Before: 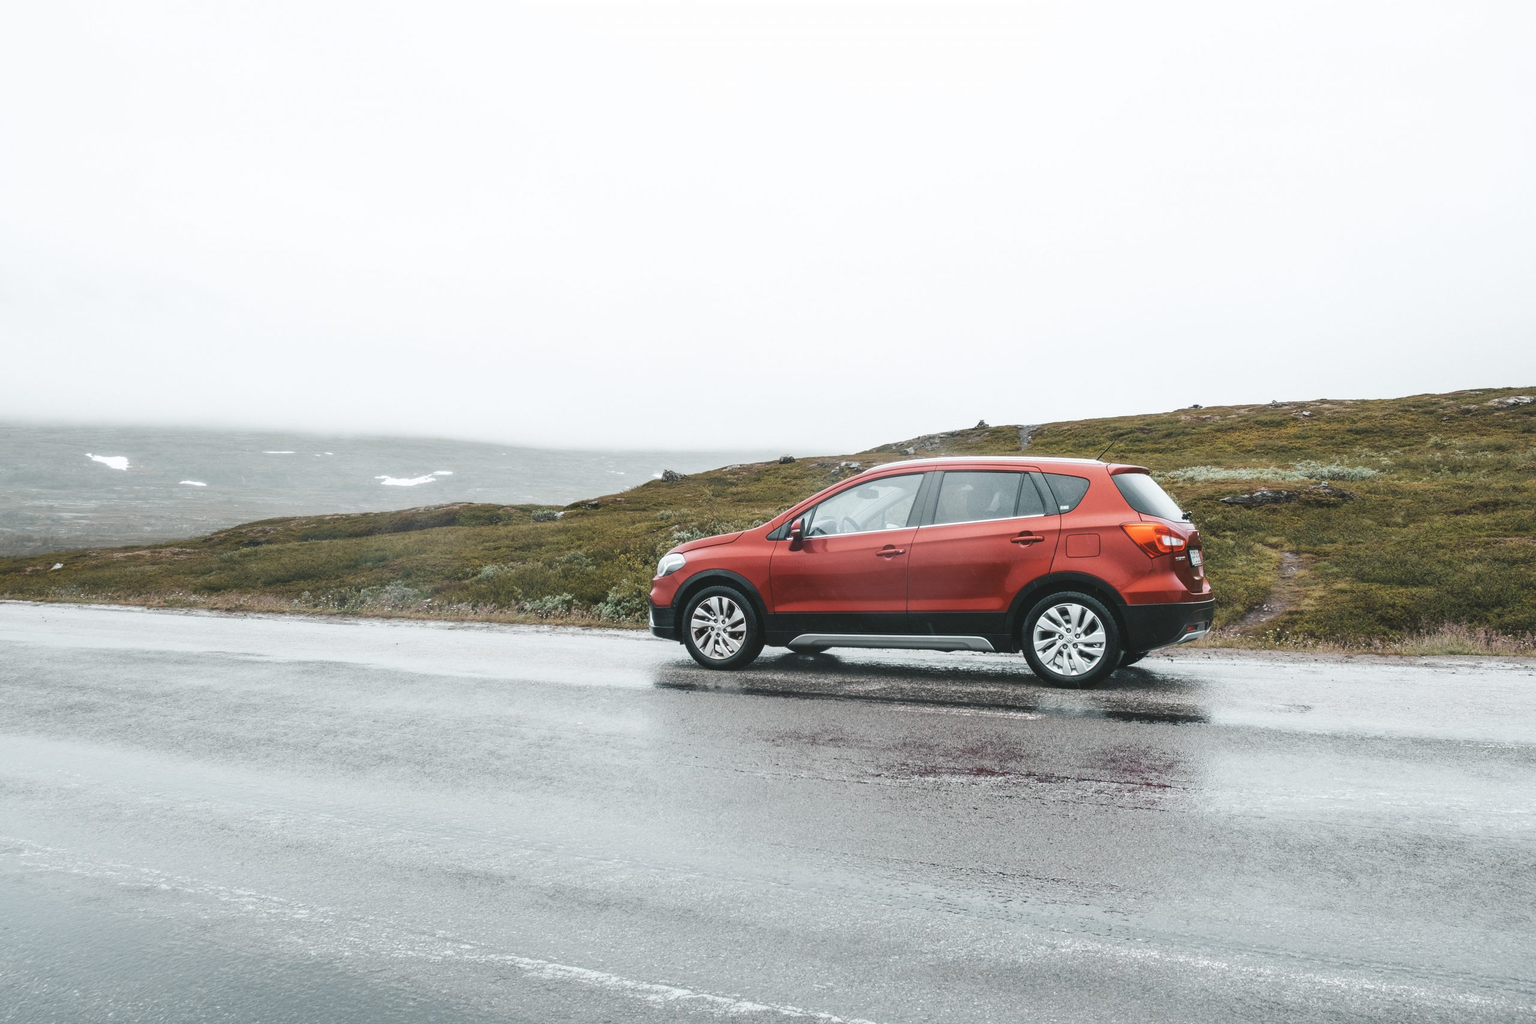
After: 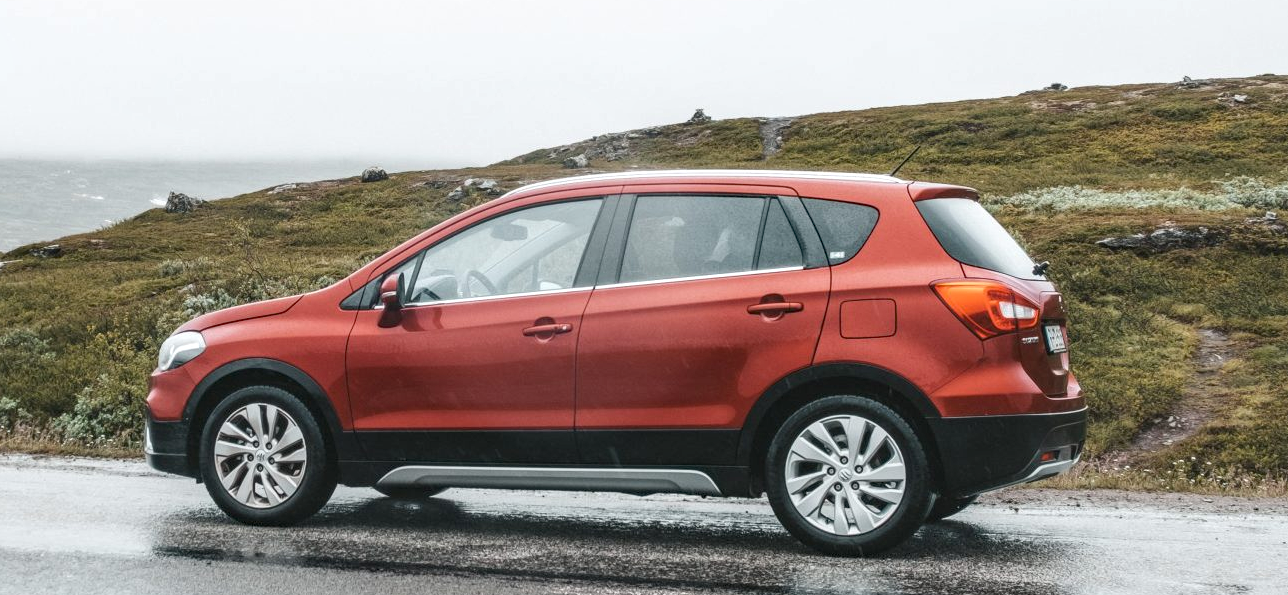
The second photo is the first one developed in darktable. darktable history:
local contrast: on, module defaults
crop: left 36.624%, top 34.637%, right 12.96%, bottom 30.502%
haze removal: compatibility mode true, adaptive false
